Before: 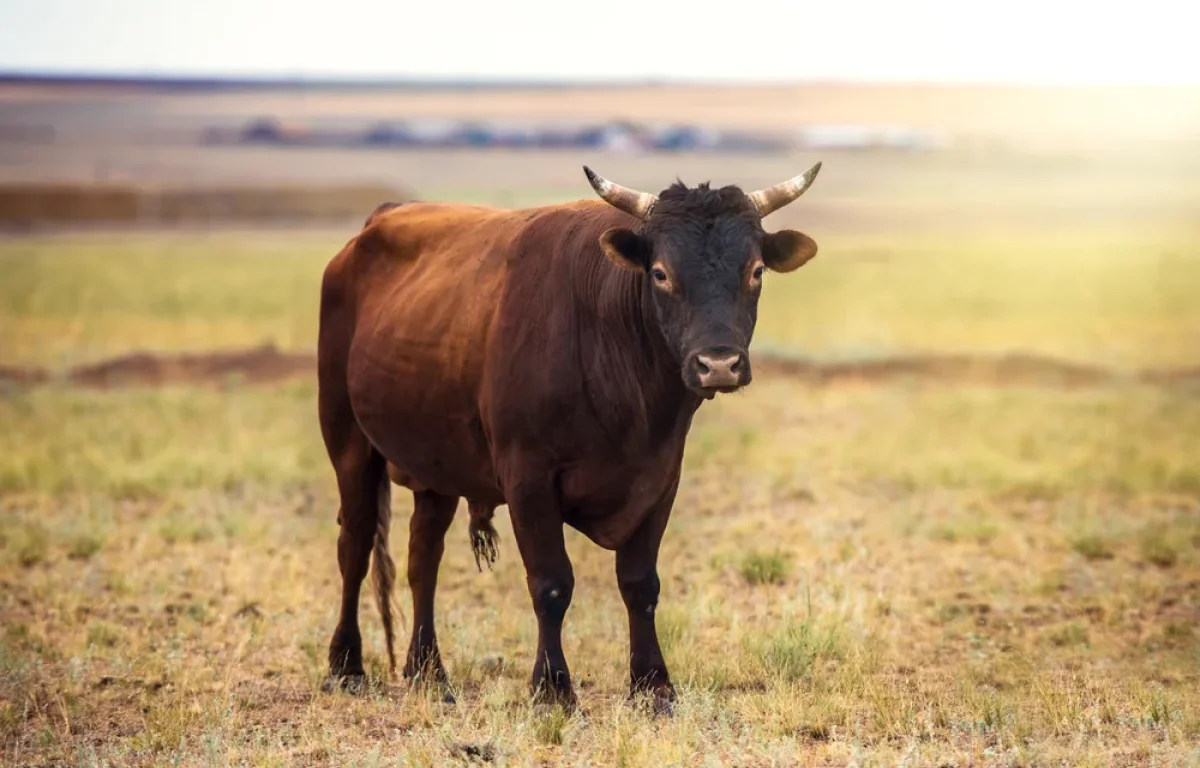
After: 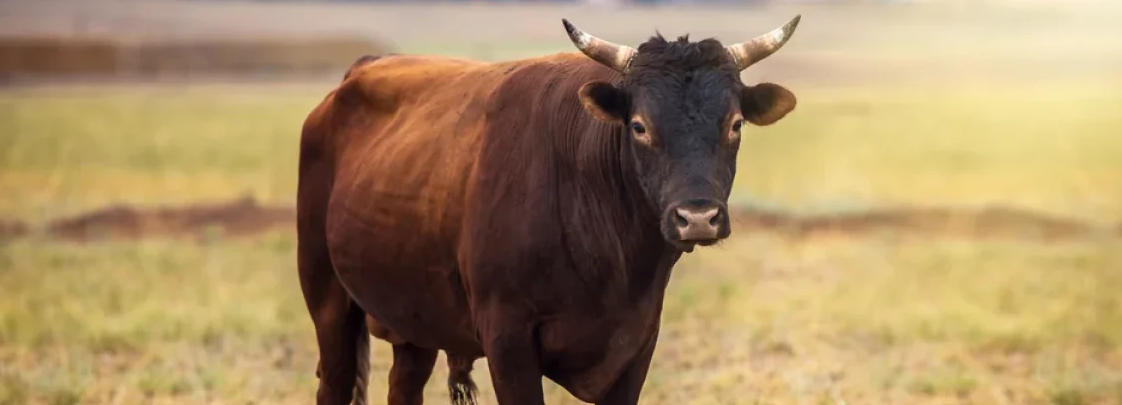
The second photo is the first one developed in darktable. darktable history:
crop: left 1.792%, top 19.169%, right 4.682%, bottom 27.97%
